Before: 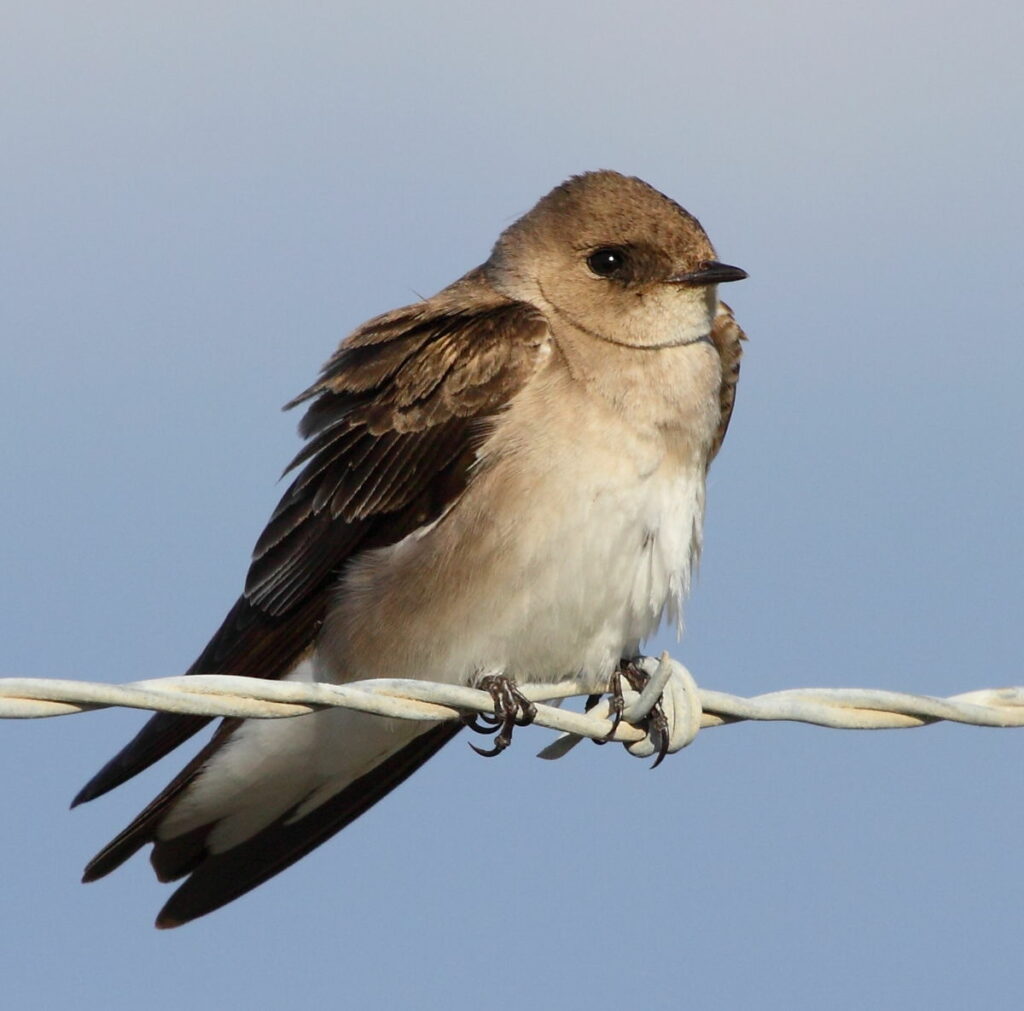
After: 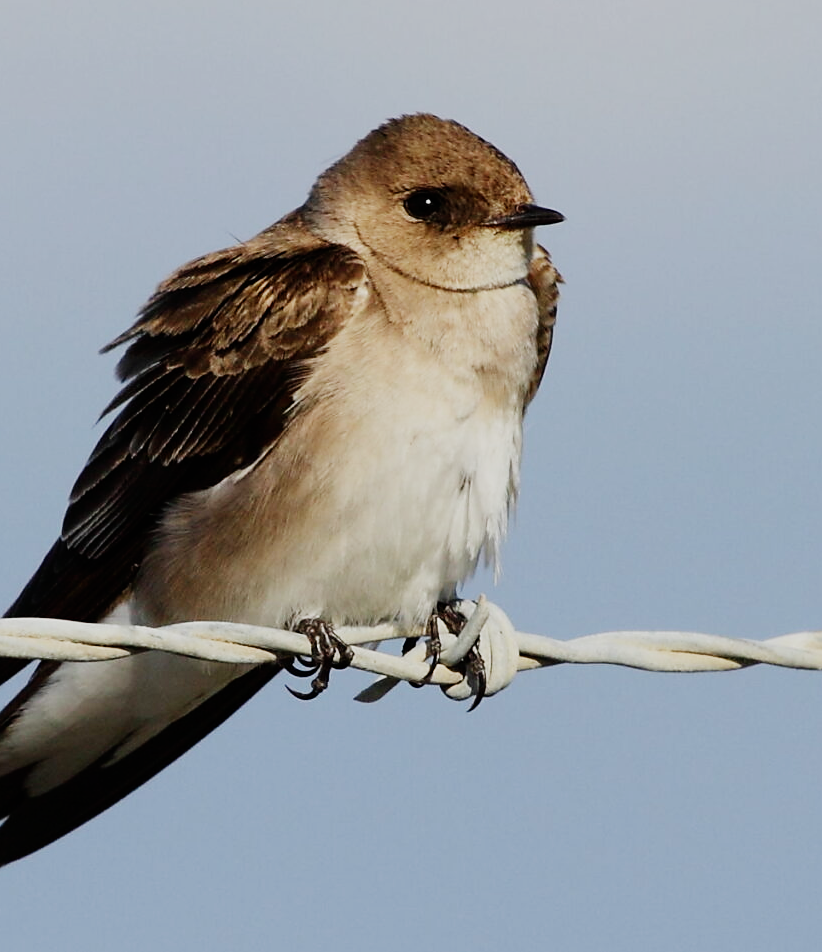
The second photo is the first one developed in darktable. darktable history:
sigmoid: contrast 1.6, skew -0.2, preserve hue 0%, red attenuation 0.1, red rotation 0.035, green attenuation 0.1, green rotation -0.017, blue attenuation 0.15, blue rotation -0.052, base primaries Rec2020
crop and rotate: left 17.959%, top 5.771%, right 1.742%
sharpen: radius 1.864, amount 0.398, threshold 1.271
